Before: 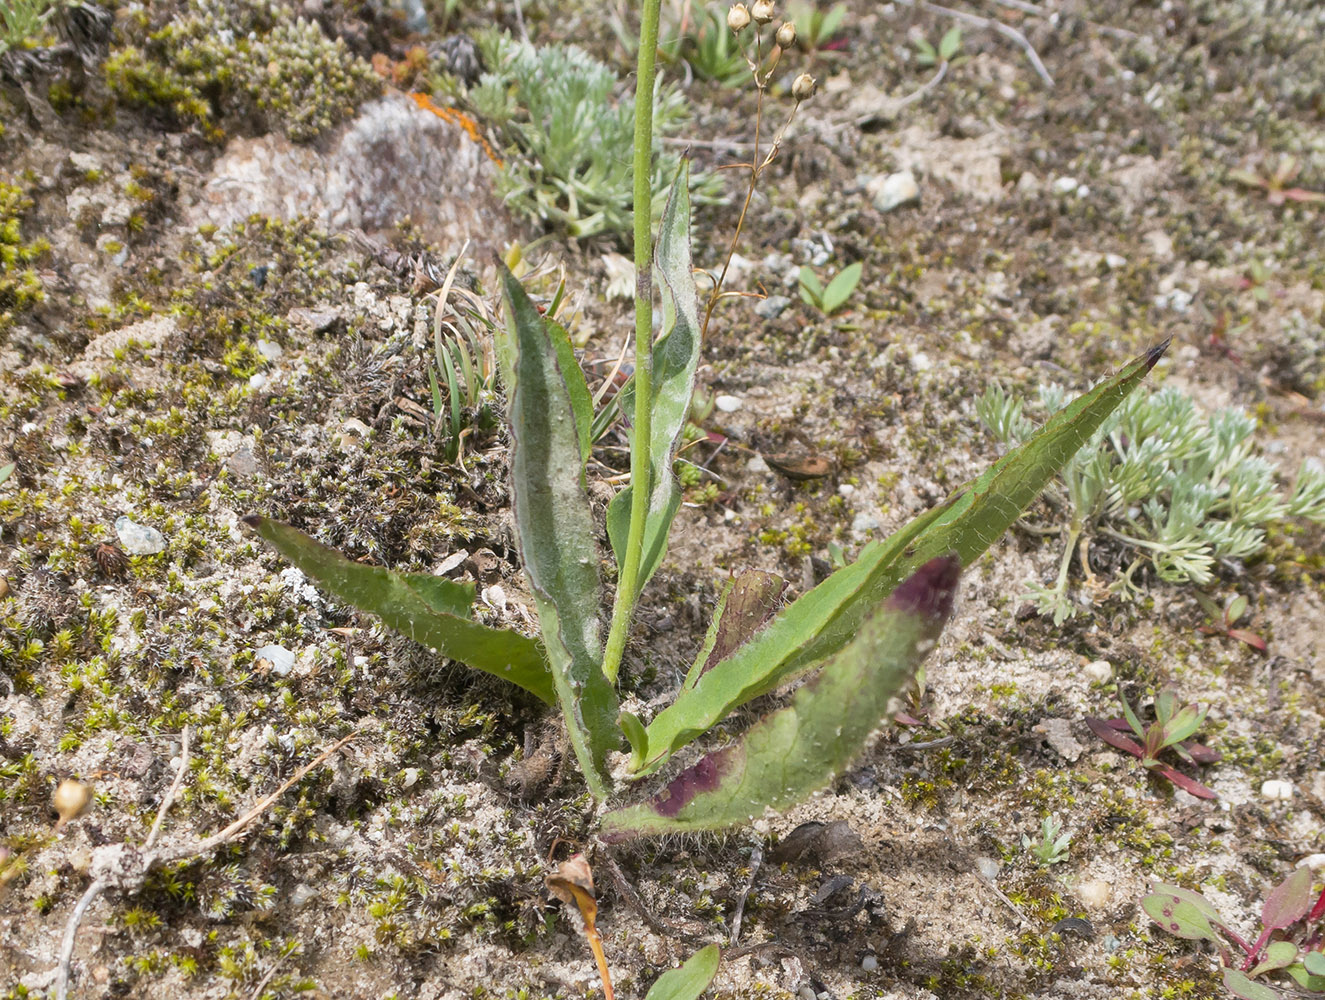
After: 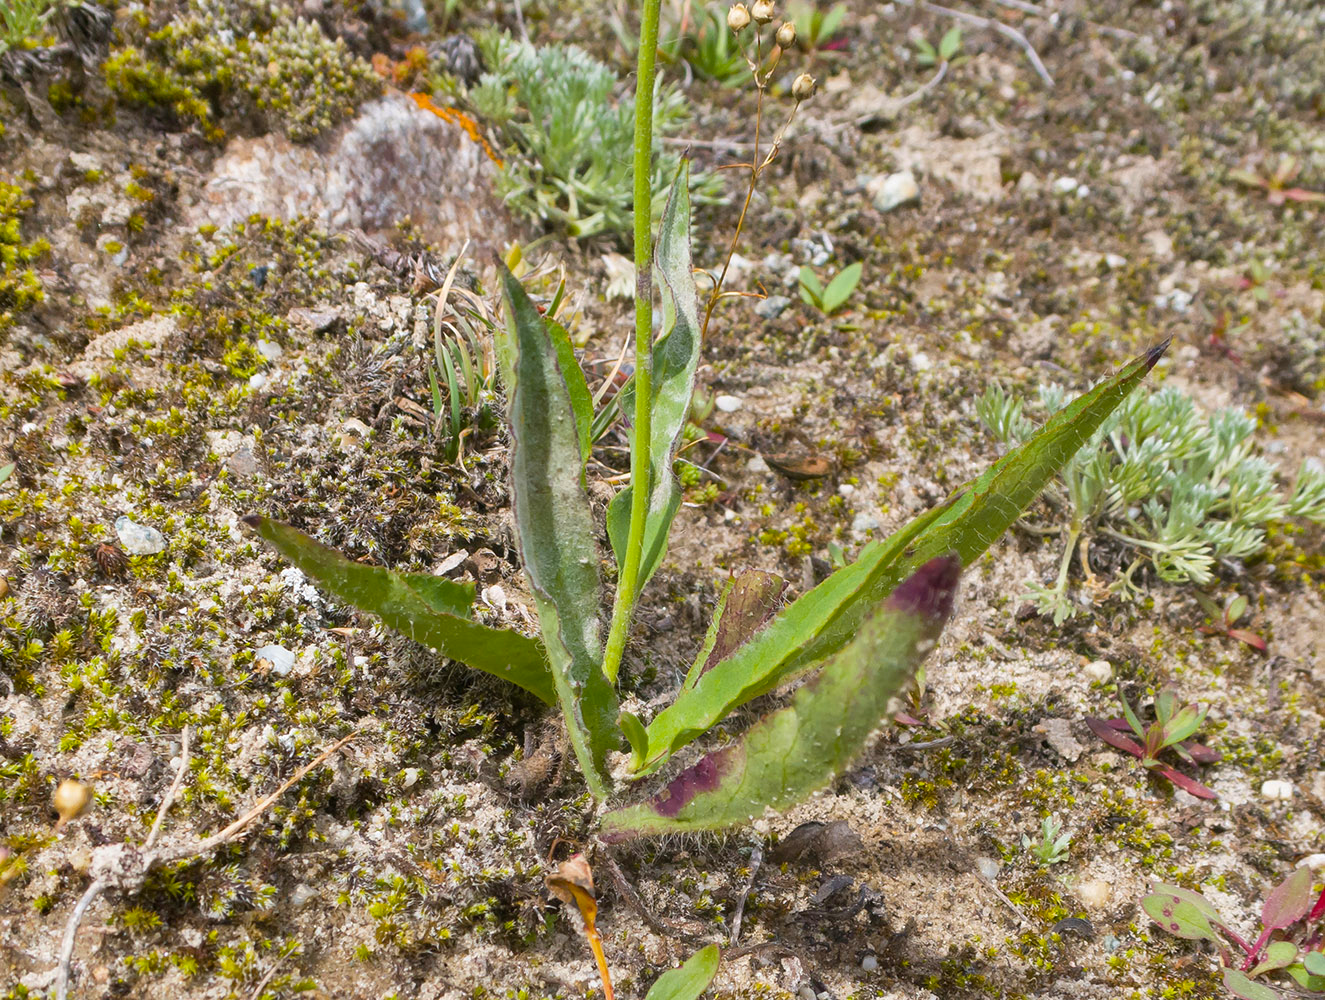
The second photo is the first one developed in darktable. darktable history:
color balance rgb: perceptual saturation grading › global saturation 25%, global vibrance 20%
shadows and highlights: shadows 53, soften with gaussian
